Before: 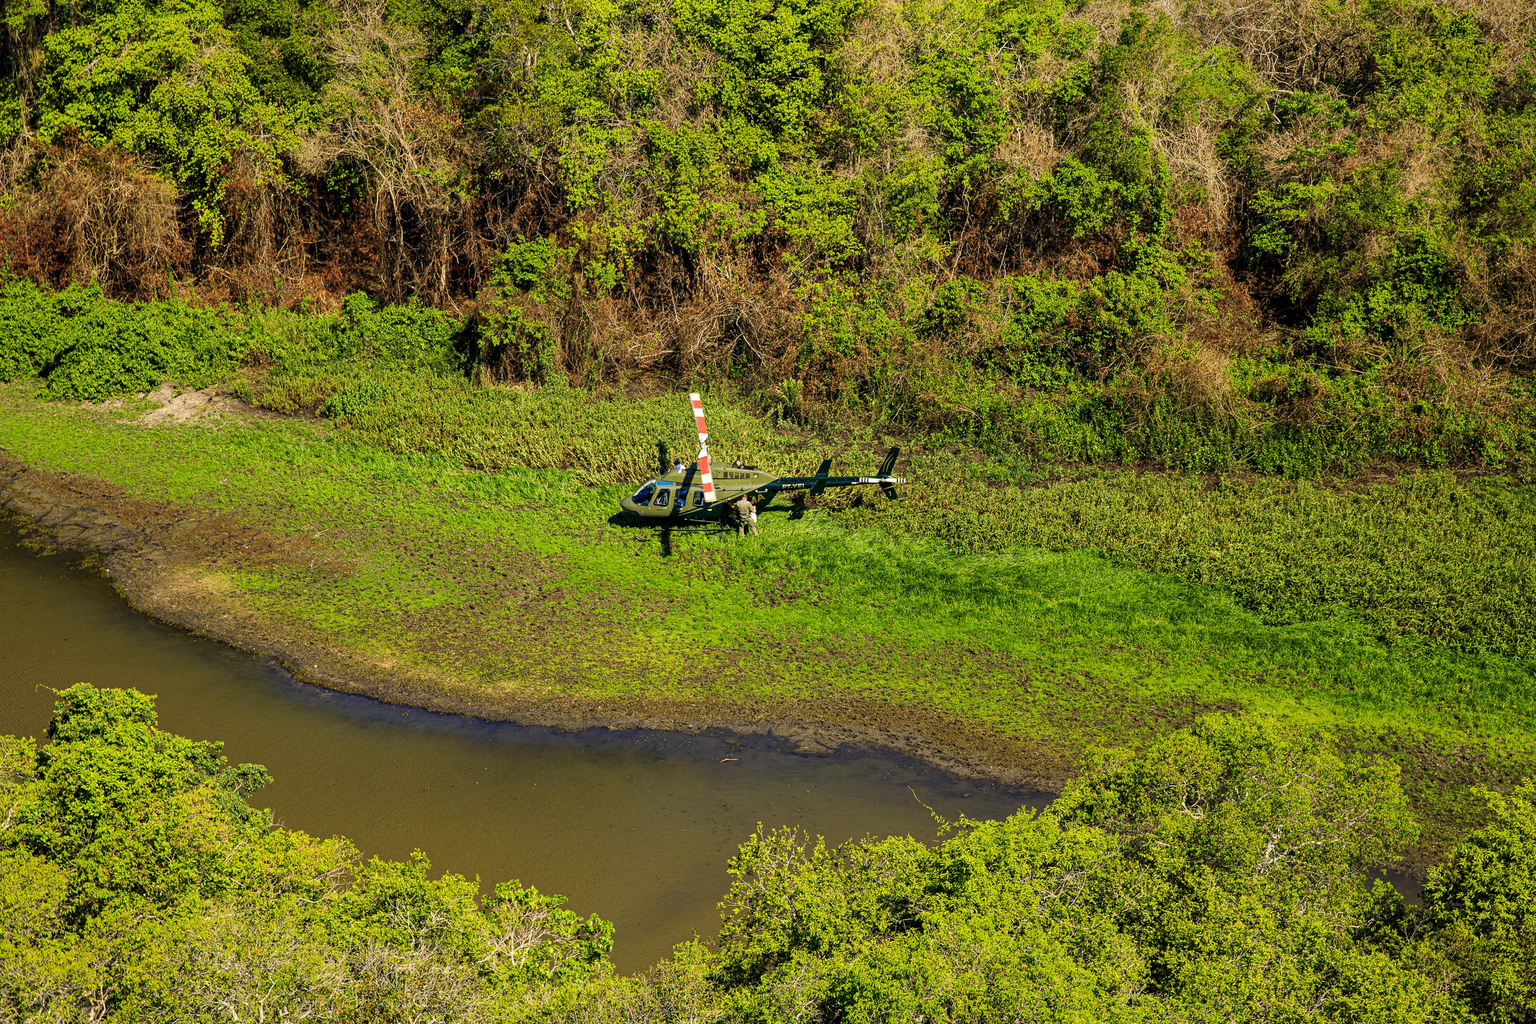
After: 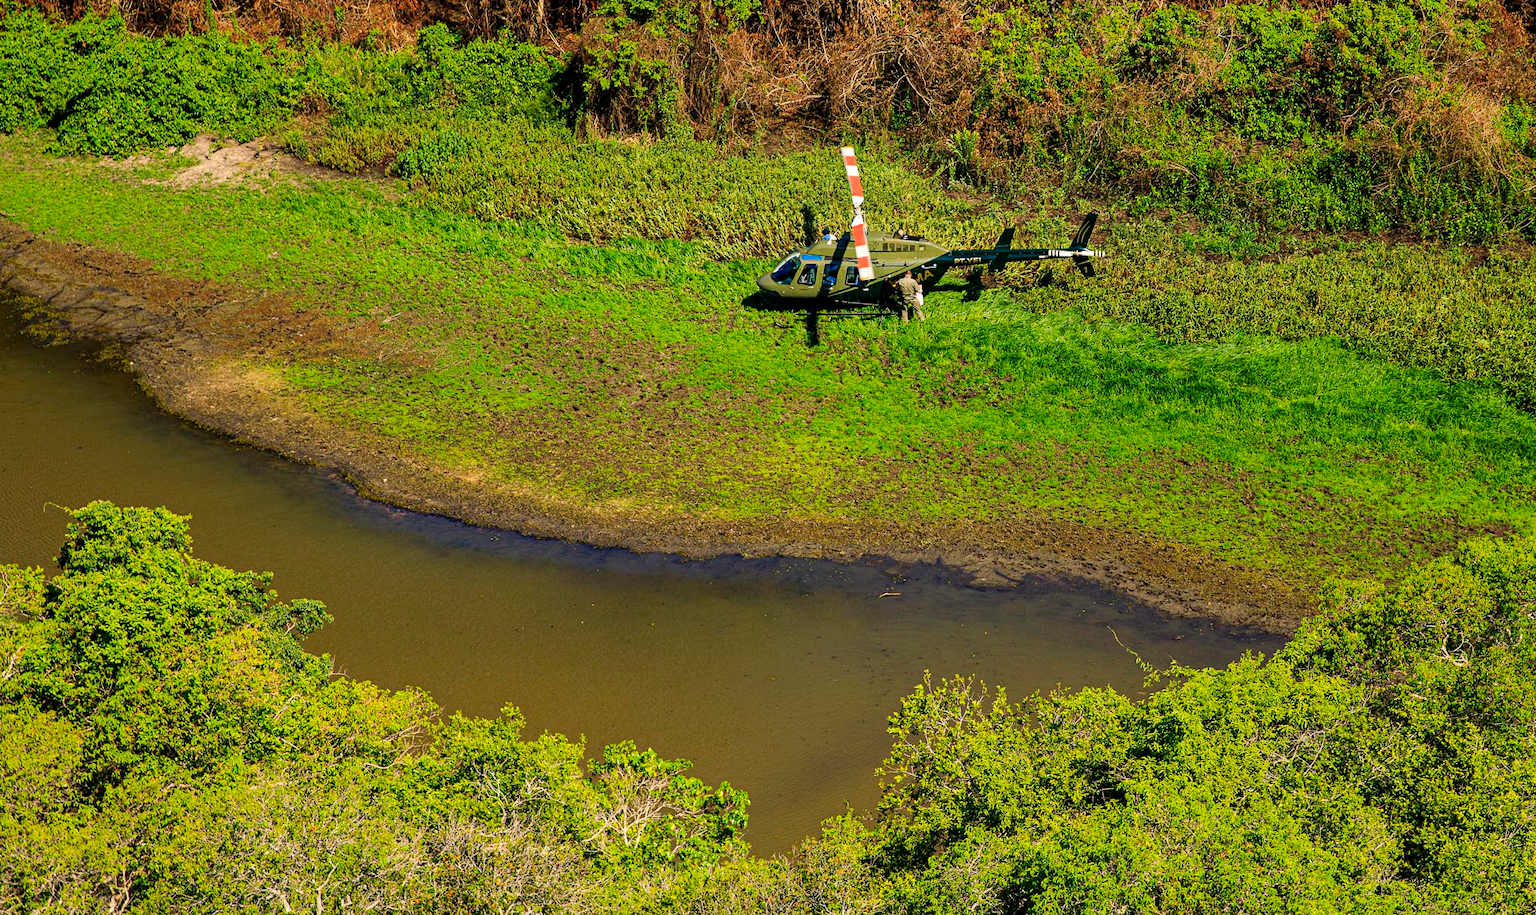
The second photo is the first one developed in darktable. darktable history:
crop: top 26.62%, right 18.015%
